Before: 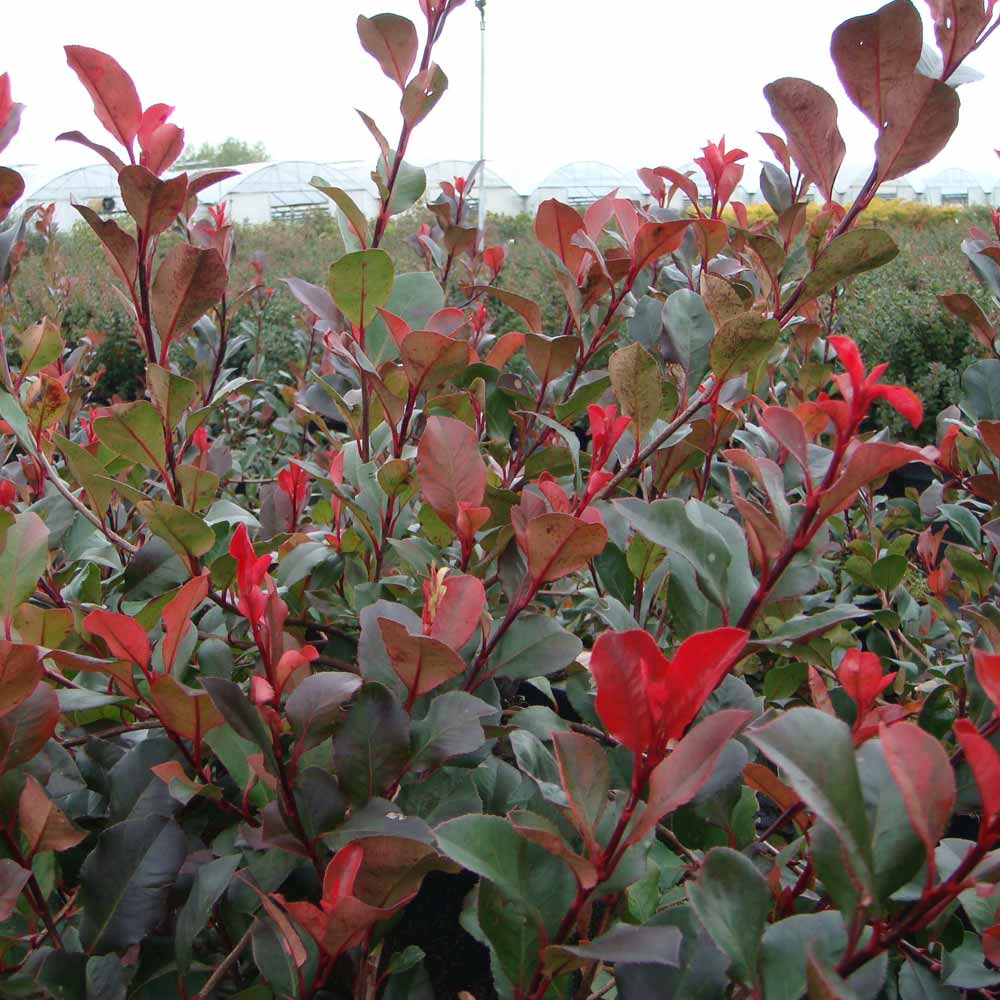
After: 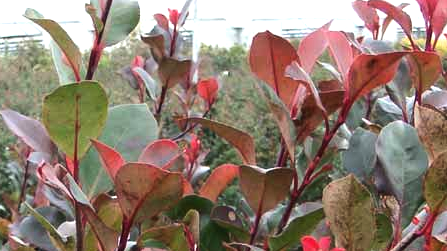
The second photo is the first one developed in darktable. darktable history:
crop: left 28.64%, top 16.832%, right 26.637%, bottom 58.055%
tone equalizer: -8 EV -0.75 EV, -7 EV -0.7 EV, -6 EV -0.6 EV, -5 EV -0.4 EV, -3 EV 0.4 EV, -2 EV 0.6 EV, -1 EV 0.7 EV, +0 EV 0.75 EV, edges refinement/feathering 500, mask exposure compensation -1.57 EV, preserve details no
